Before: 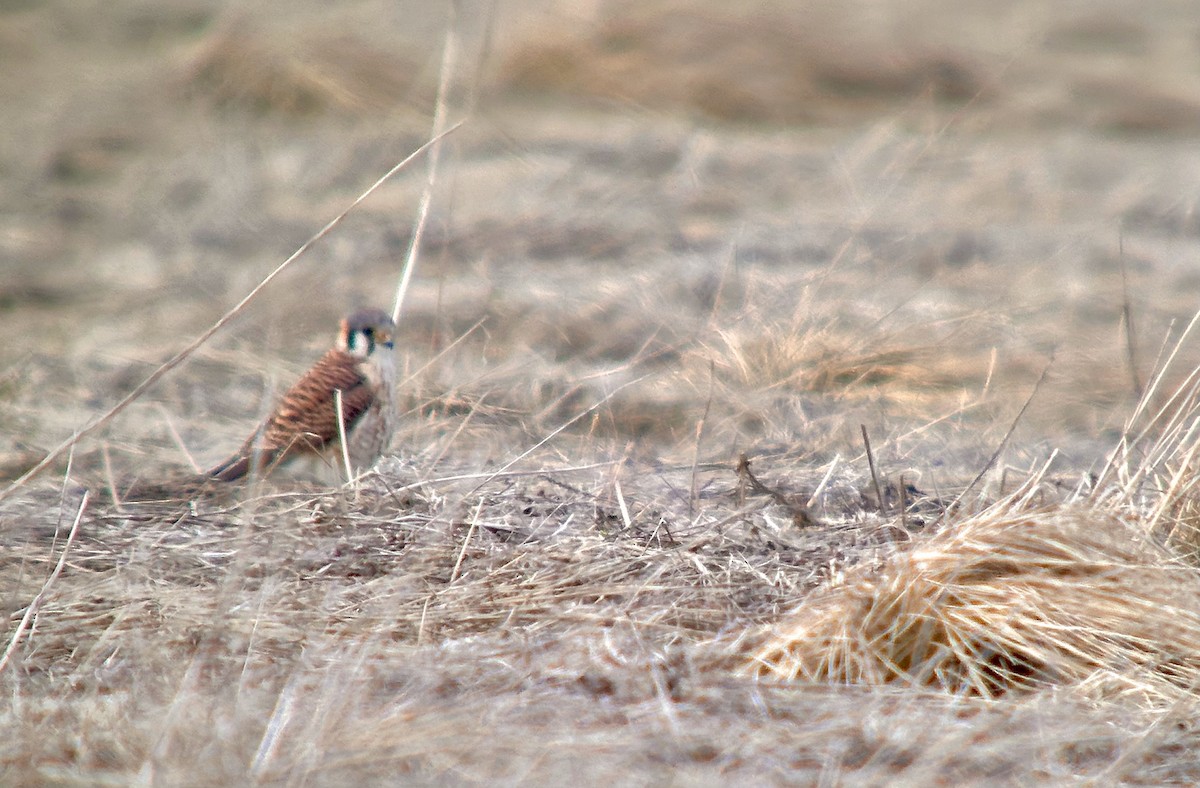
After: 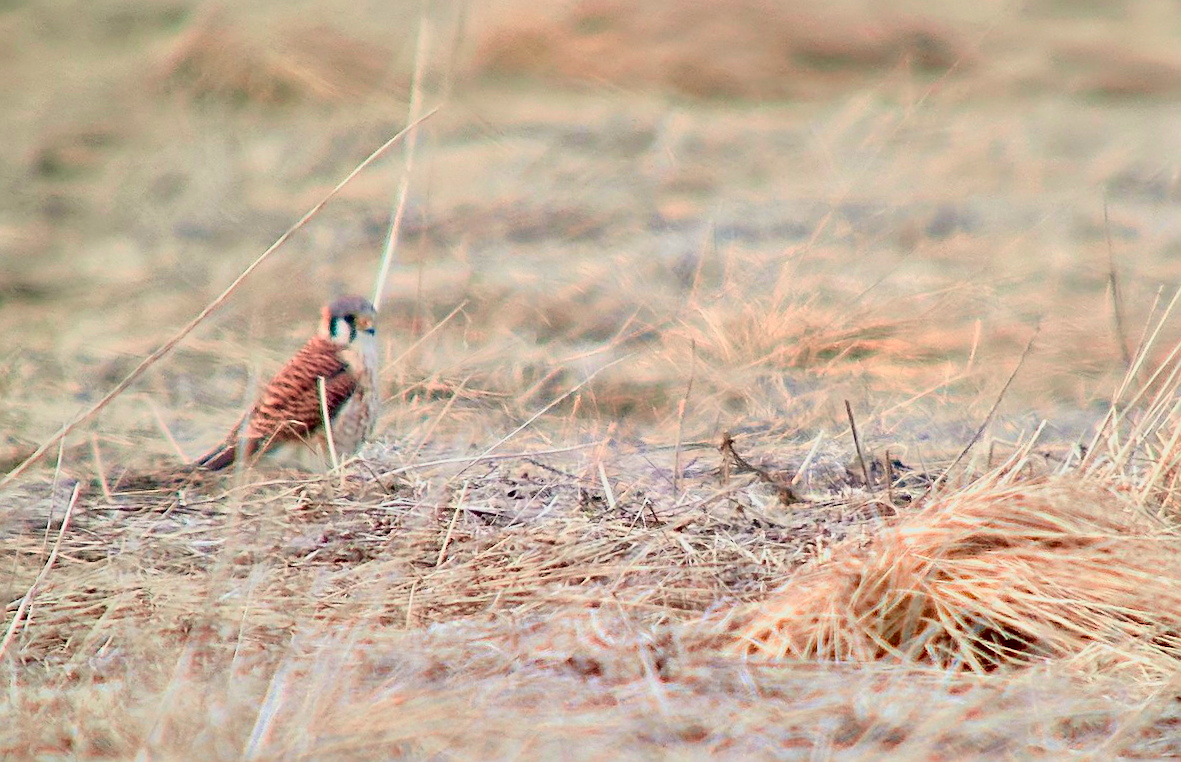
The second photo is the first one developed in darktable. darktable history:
sharpen: on, module defaults
color balance: contrast -0.5%
tone curve: curves: ch0 [(0, 0) (0.128, 0.068) (0.292, 0.274) (0.453, 0.507) (0.653, 0.717) (0.785, 0.817) (0.995, 0.917)]; ch1 [(0, 0) (0.384, 0.365) (0.463, 0.447) (0.486, 0.474) (0.503, 0.497) (0.52, 0.525) (0.559, 0.591) (0.583, 0.623) (0.672, 0.699) (0.766, 0.773) (1, 1)]; ch2 [(0, 0) (0.374, 0.344) (0.446, 0.443) (0.501, 0.5) (0.527, 0.549) (0.565, 0.582) (0.624, 0.632) (1, 1)], color space Lab, independent channels, preserve colors none
rotate and perspective: rotation -1.32°, lens shift (horizontal) -0.031, crop left 0.015, crop right 0.985, crop top 0.047, crop bottom 0.982
